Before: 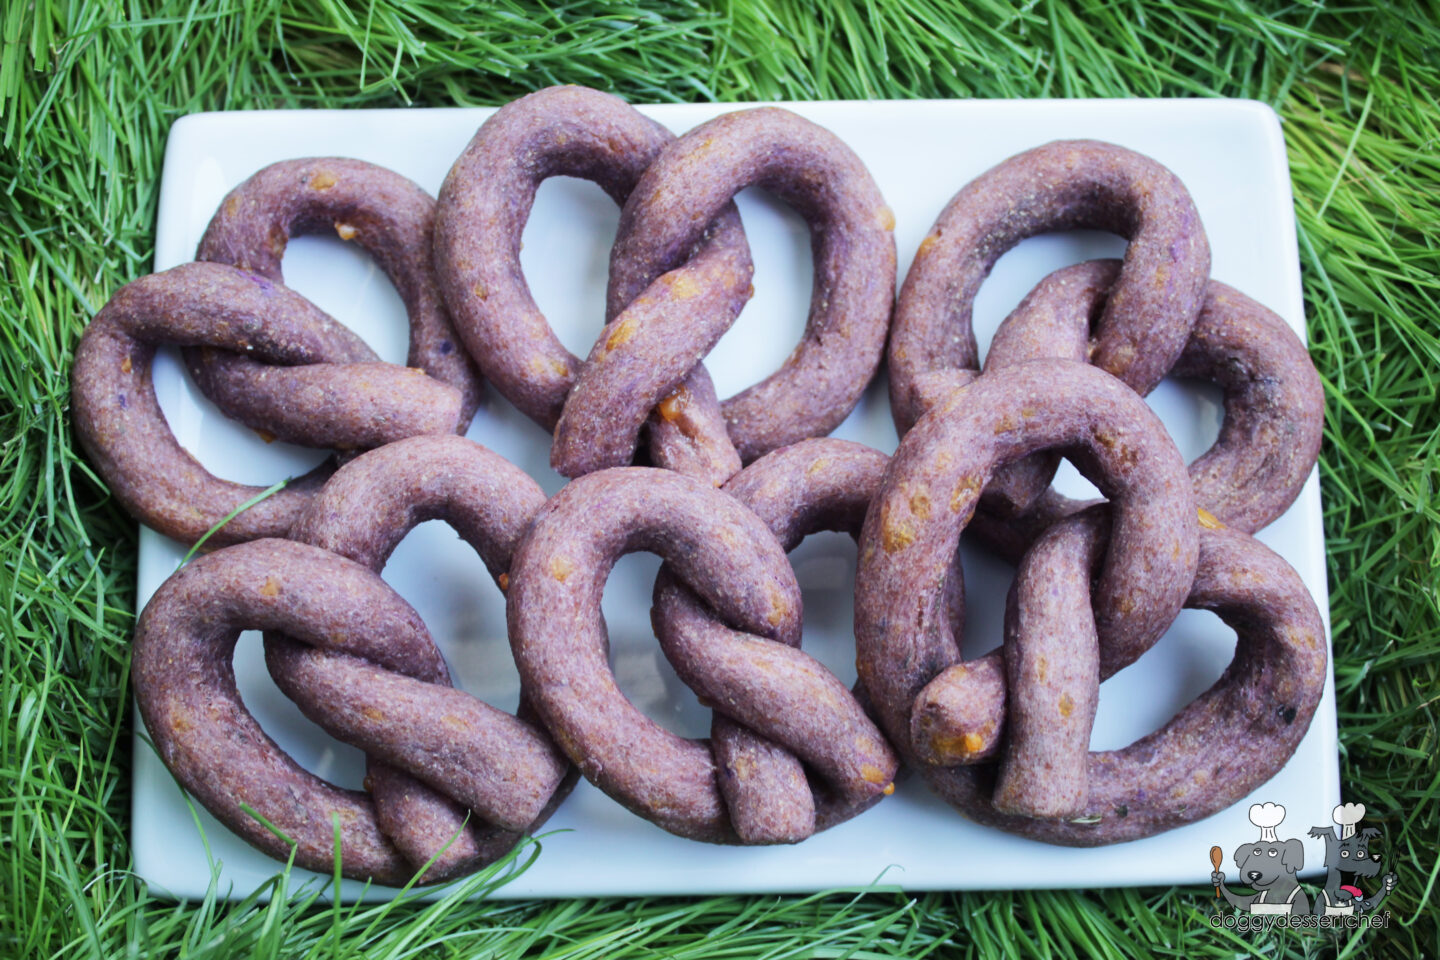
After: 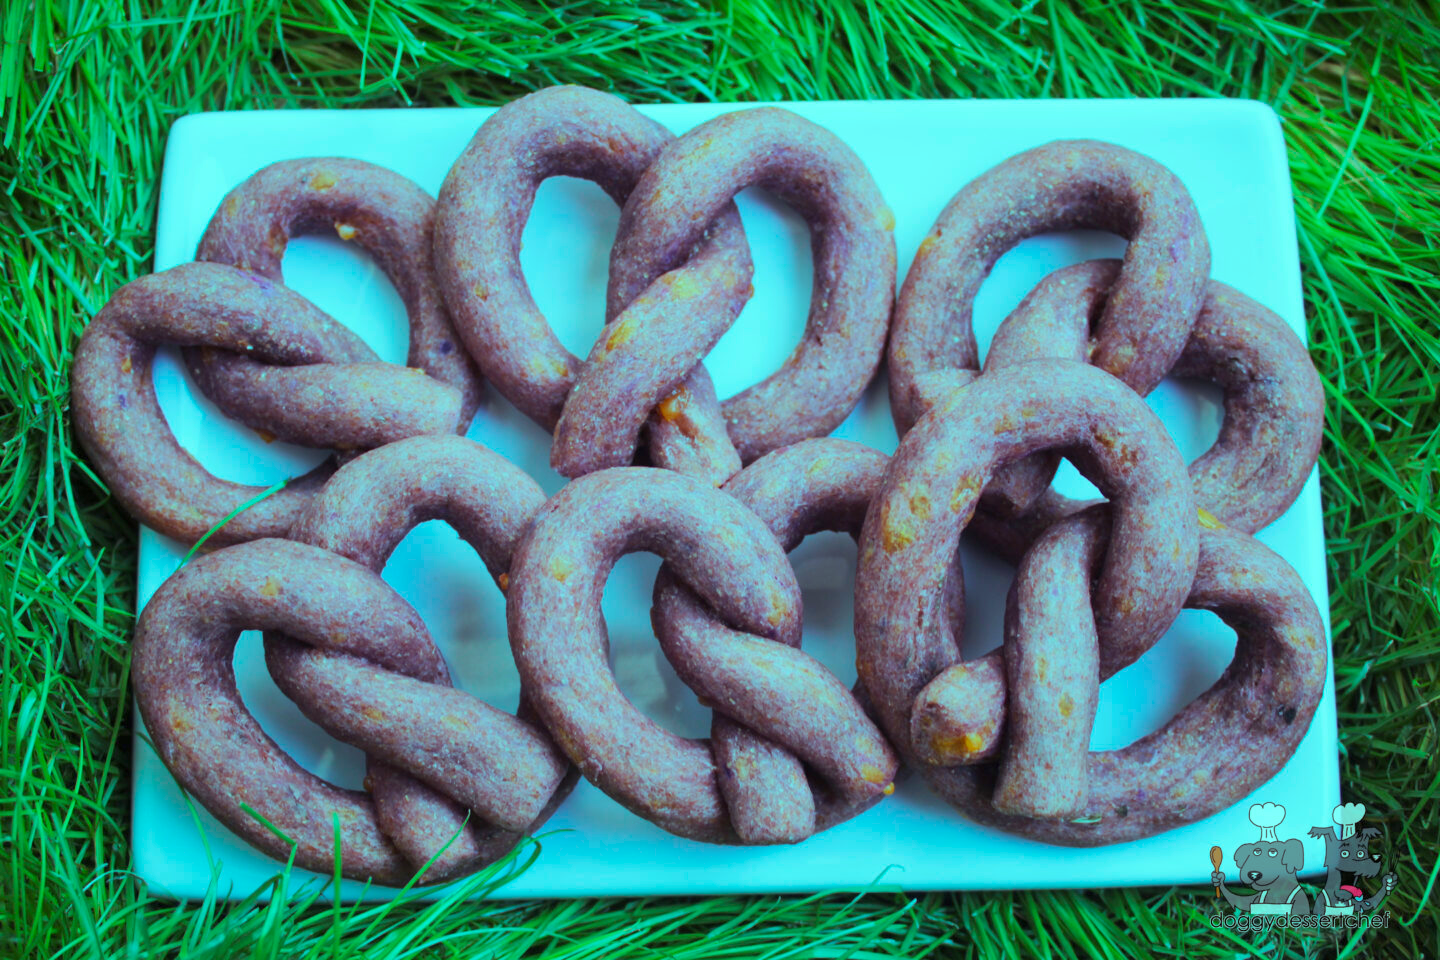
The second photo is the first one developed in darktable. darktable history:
color balance rgb: highlights gain › chroma 7.617%, highlights gain › hue 186.25°, perceptual saturation grading › global saturation 17.299%, contrast -10.004%
